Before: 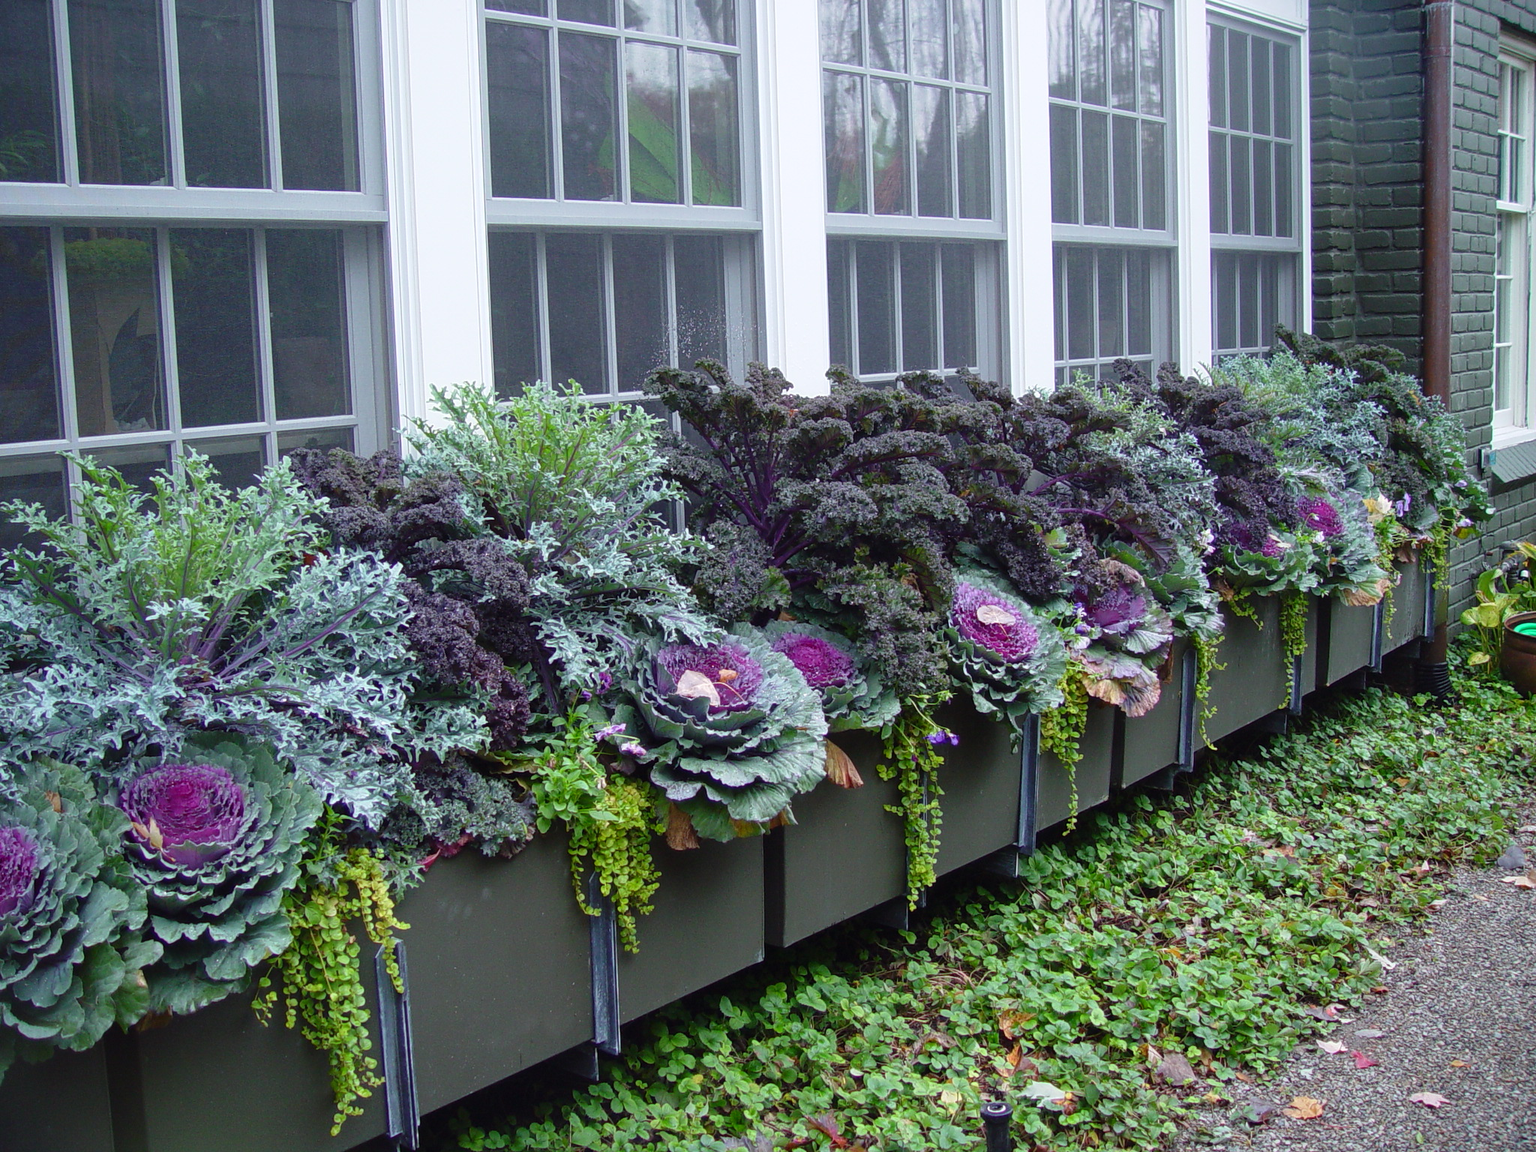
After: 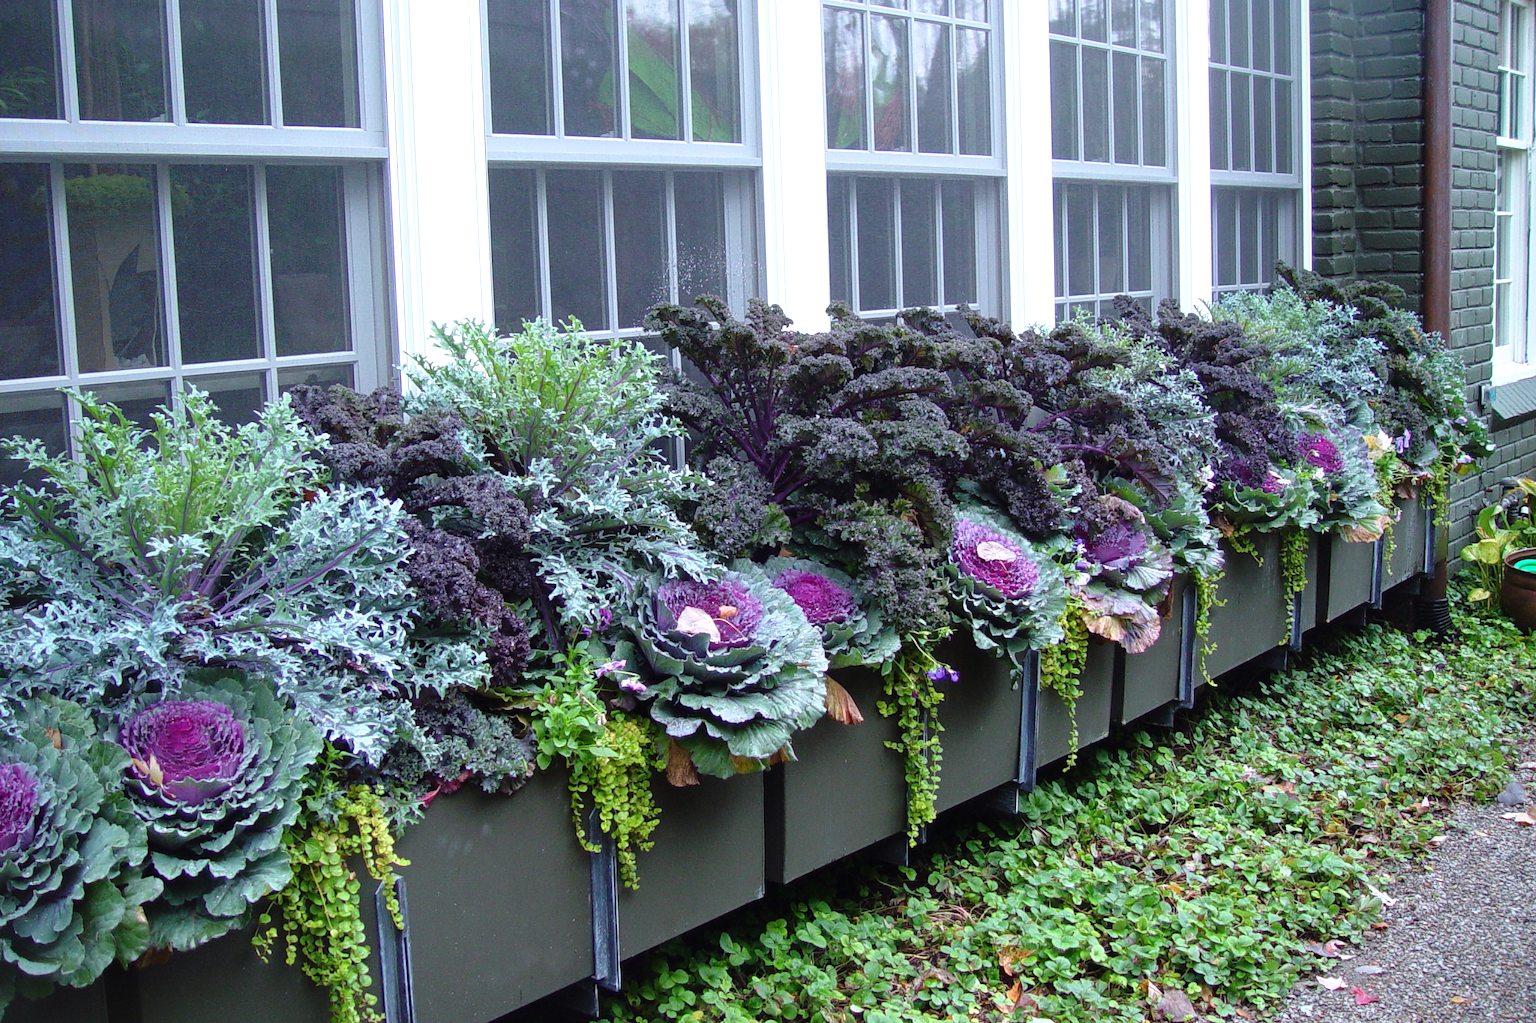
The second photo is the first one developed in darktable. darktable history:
color correction: highlights a* -0.106, highlights b* -5.95, shadows a* -0.13, shadows b* -0.09
tone equalizer: -8 EV -0.425 EV, -7 EV -0.425 EV, -6 EV -0.326 EV, -5 EV -0.249 EV, -3 EV 0.241 EV, -2 EV 0.352 EV, -1 EV 0.381 EV, +0 EV 0.412 EV
crop and rotate: top 5.538%, bottom 5.647%
